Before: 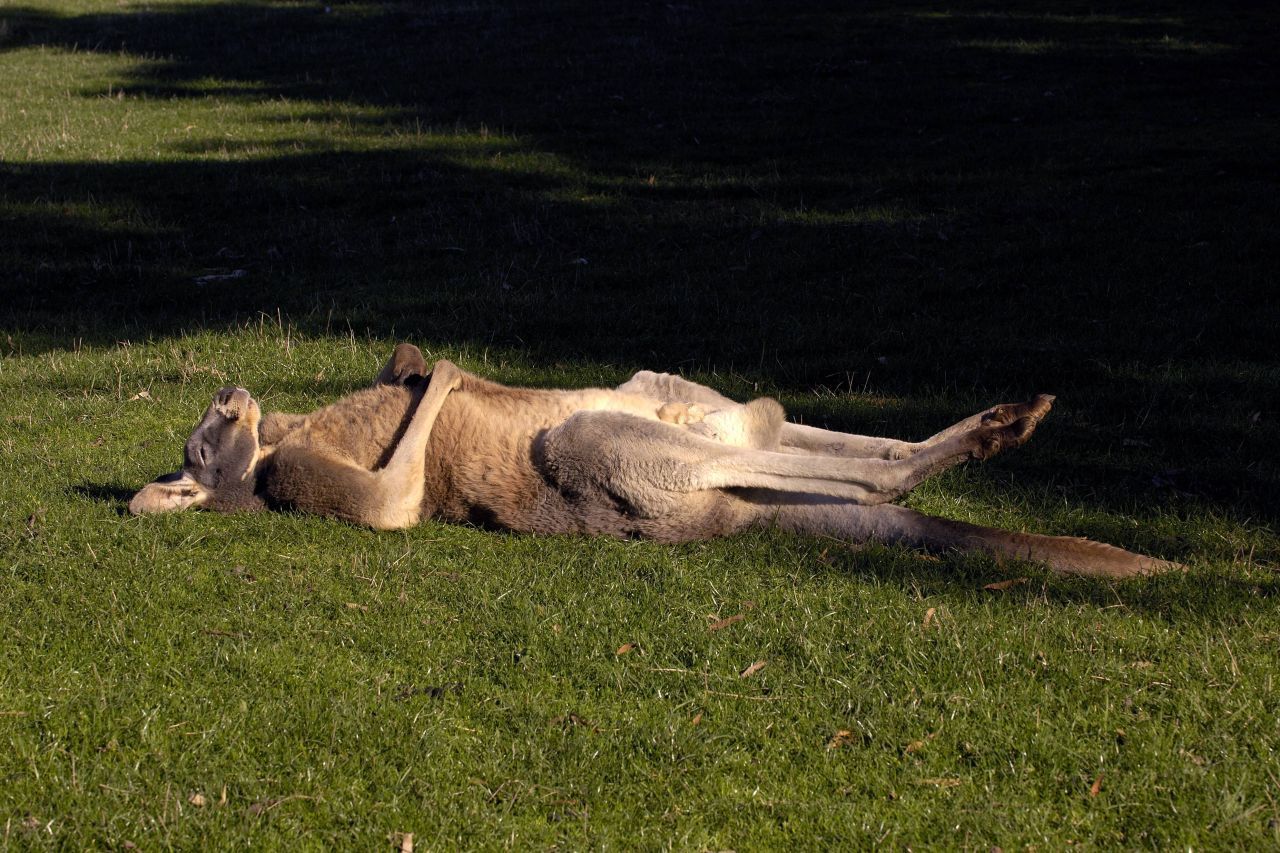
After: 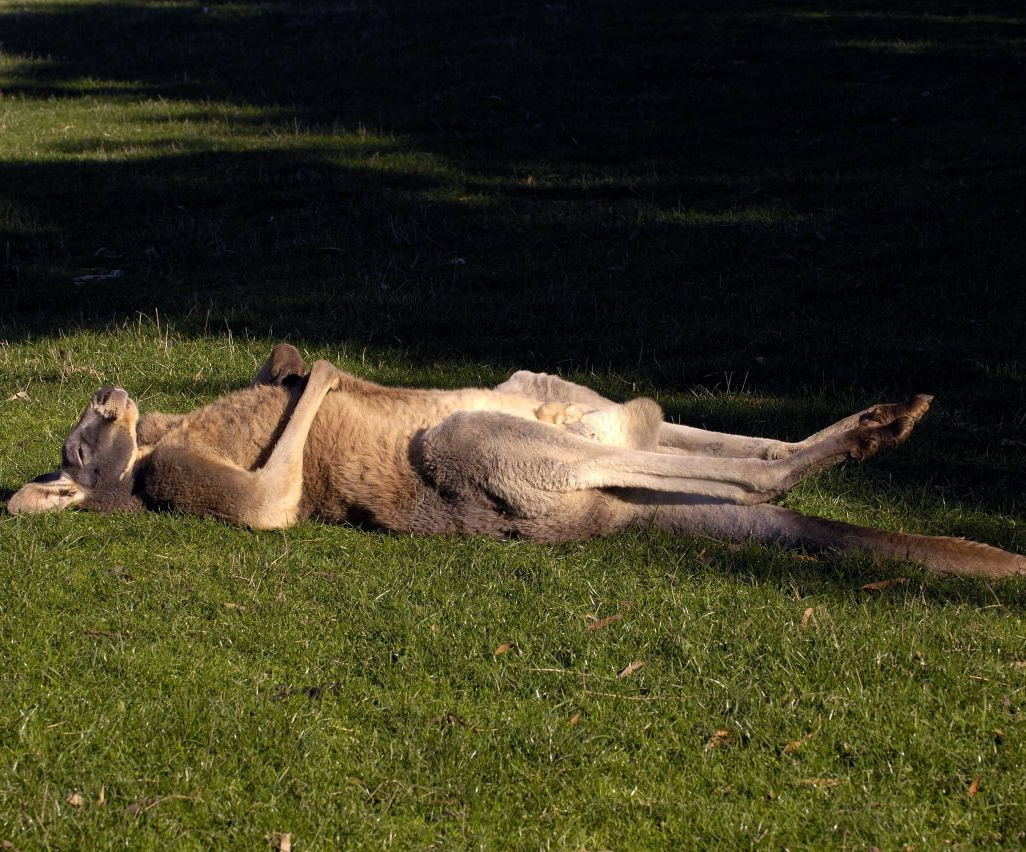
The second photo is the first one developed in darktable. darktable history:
levels: mode automatic
crop and rotate: left 9.597%, right 10.195%
